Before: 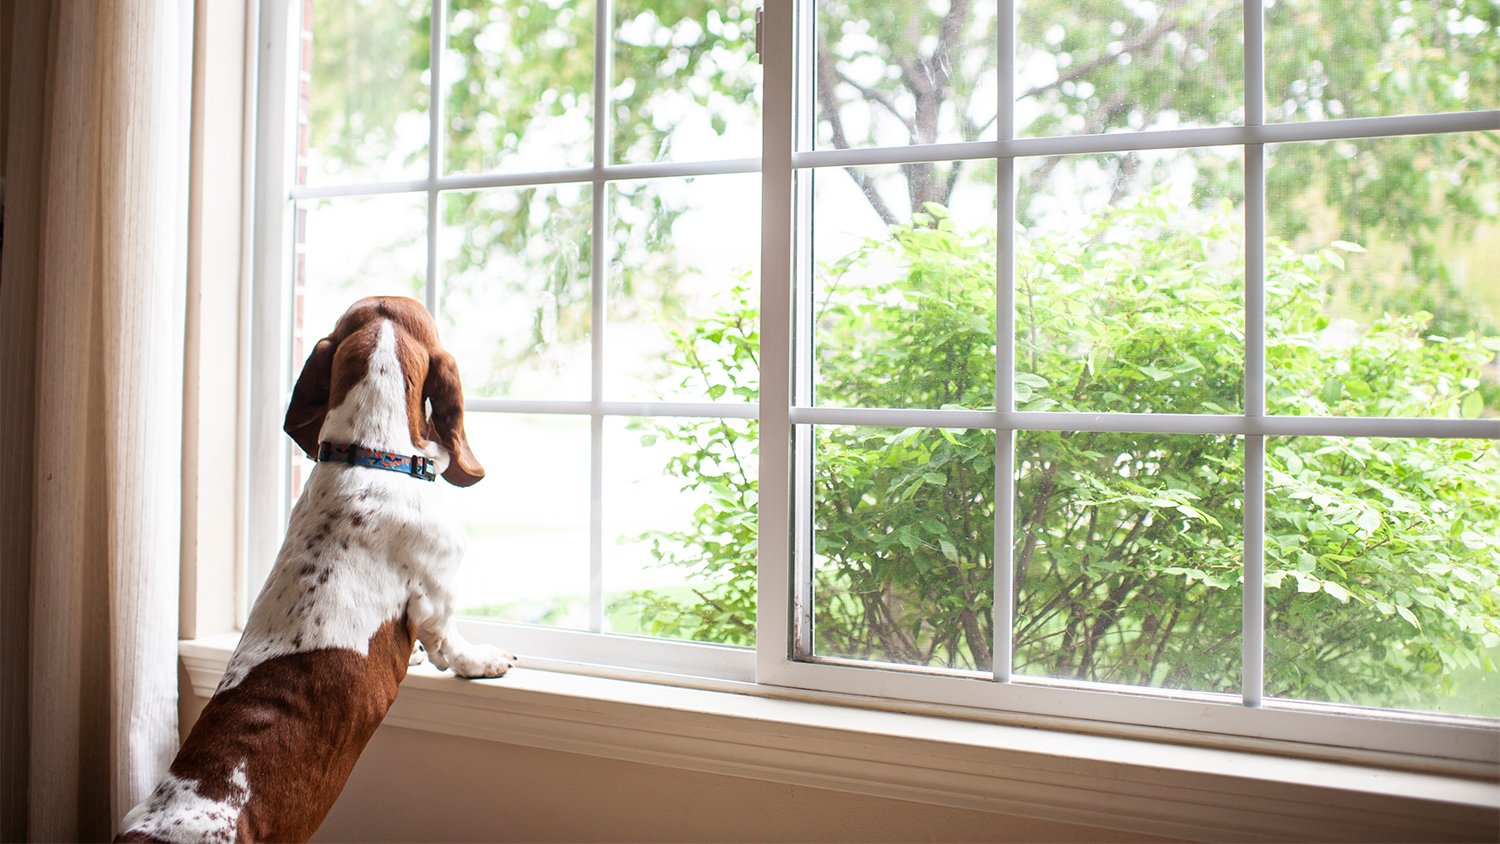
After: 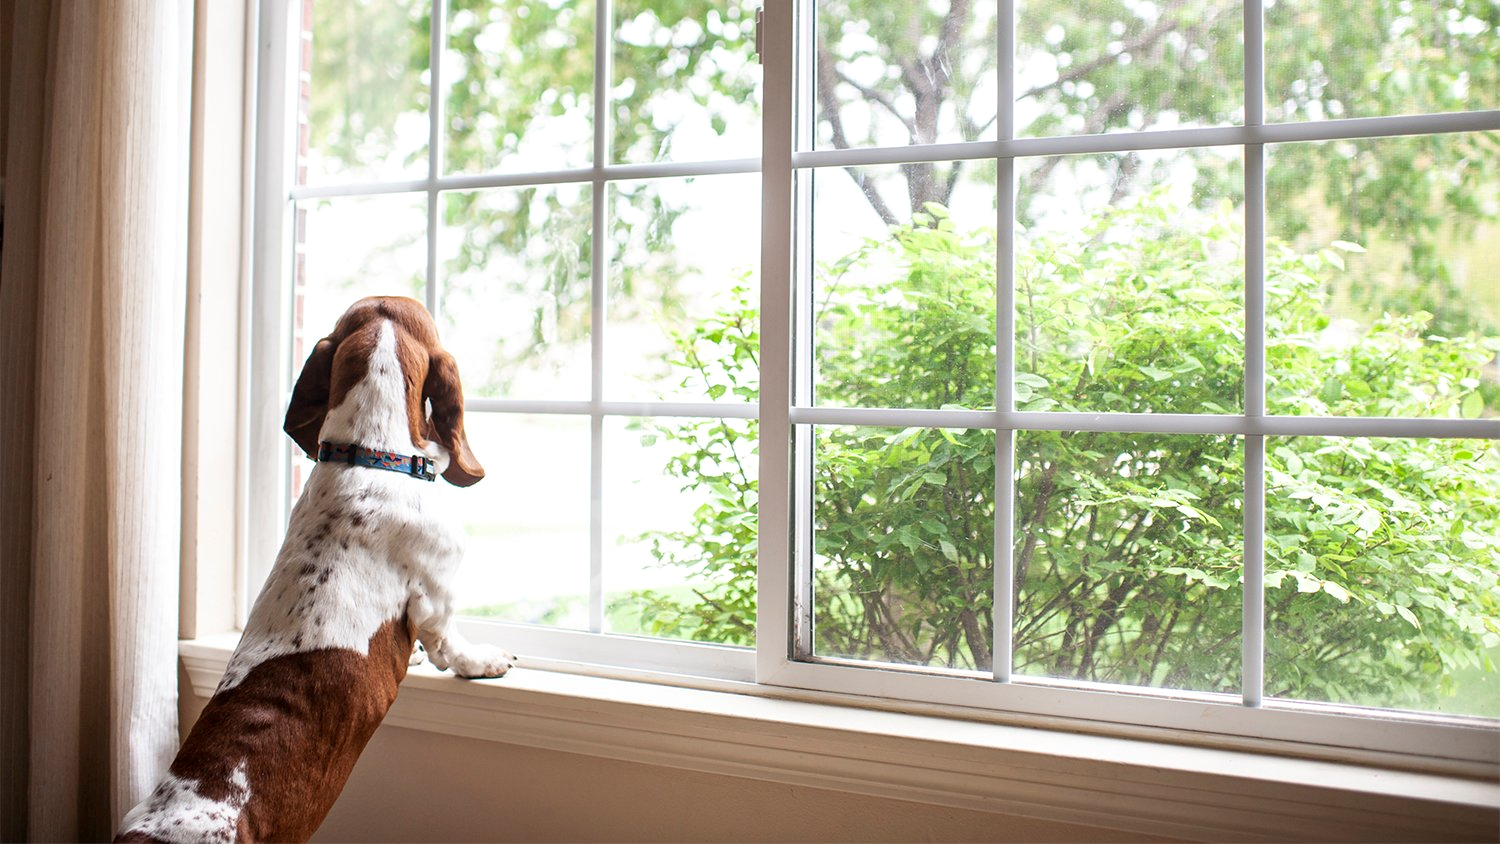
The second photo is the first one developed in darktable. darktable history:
local contrast: mode bilateral grid, contrast 21, coarseness 51, detail 120%, midtone range 0.2
